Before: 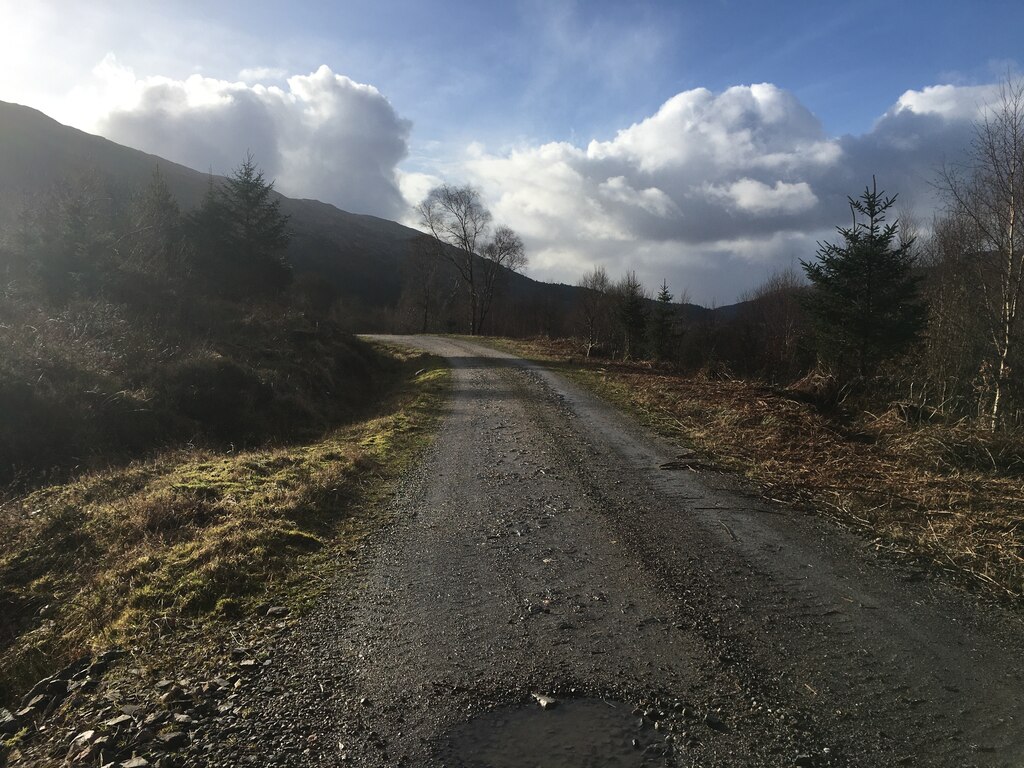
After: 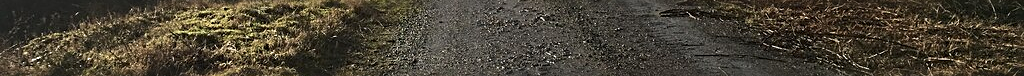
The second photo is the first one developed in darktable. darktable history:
sharpen: radius 2.531, amount 0.628
crop and rotate: top 59.084%, bottom 30.916%
velvia: strength 6%
